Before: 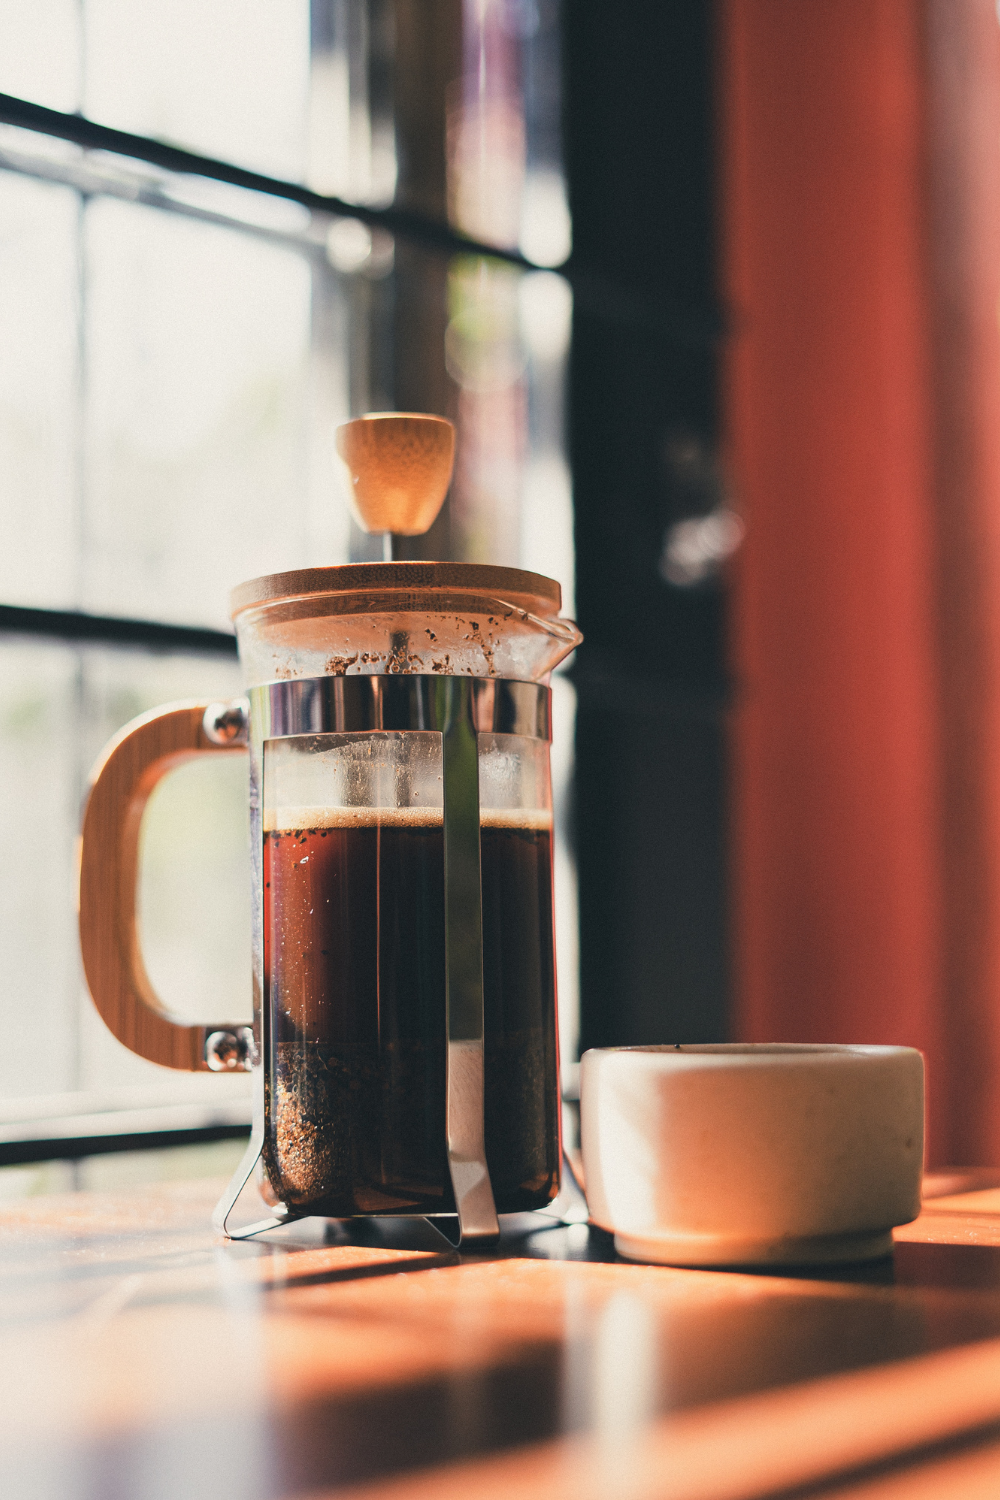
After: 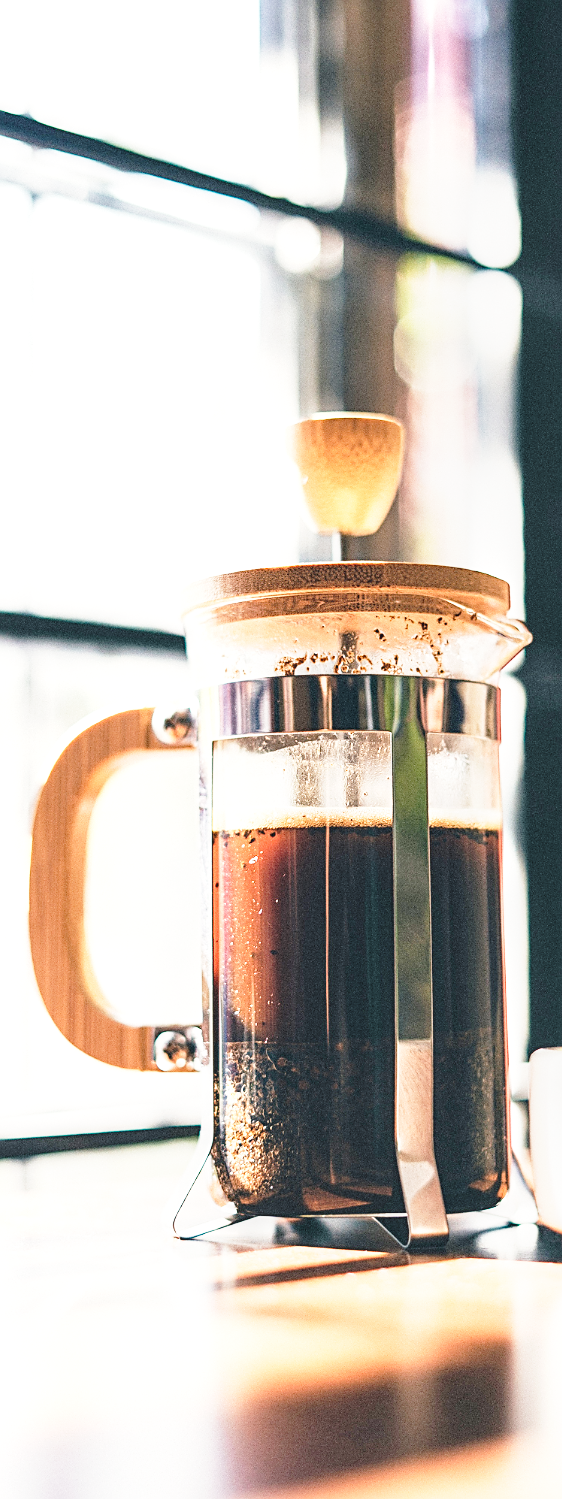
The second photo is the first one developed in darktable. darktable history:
exposure: black level correction 0, exposure 0.5 EV, compensate highlight preservation false
base curve: curves: ch0 [(0, 0) (0.028, 0.03) (0.105, 0.232) (0.387, 0.748) (0.754, 0.968) (1, 1)], fusion 1, exposure shift 0.576, preserve colors none
crop: left 5.114%, right 38.589%
sharpen: on, module defaults
local contrast: on, module defaults
